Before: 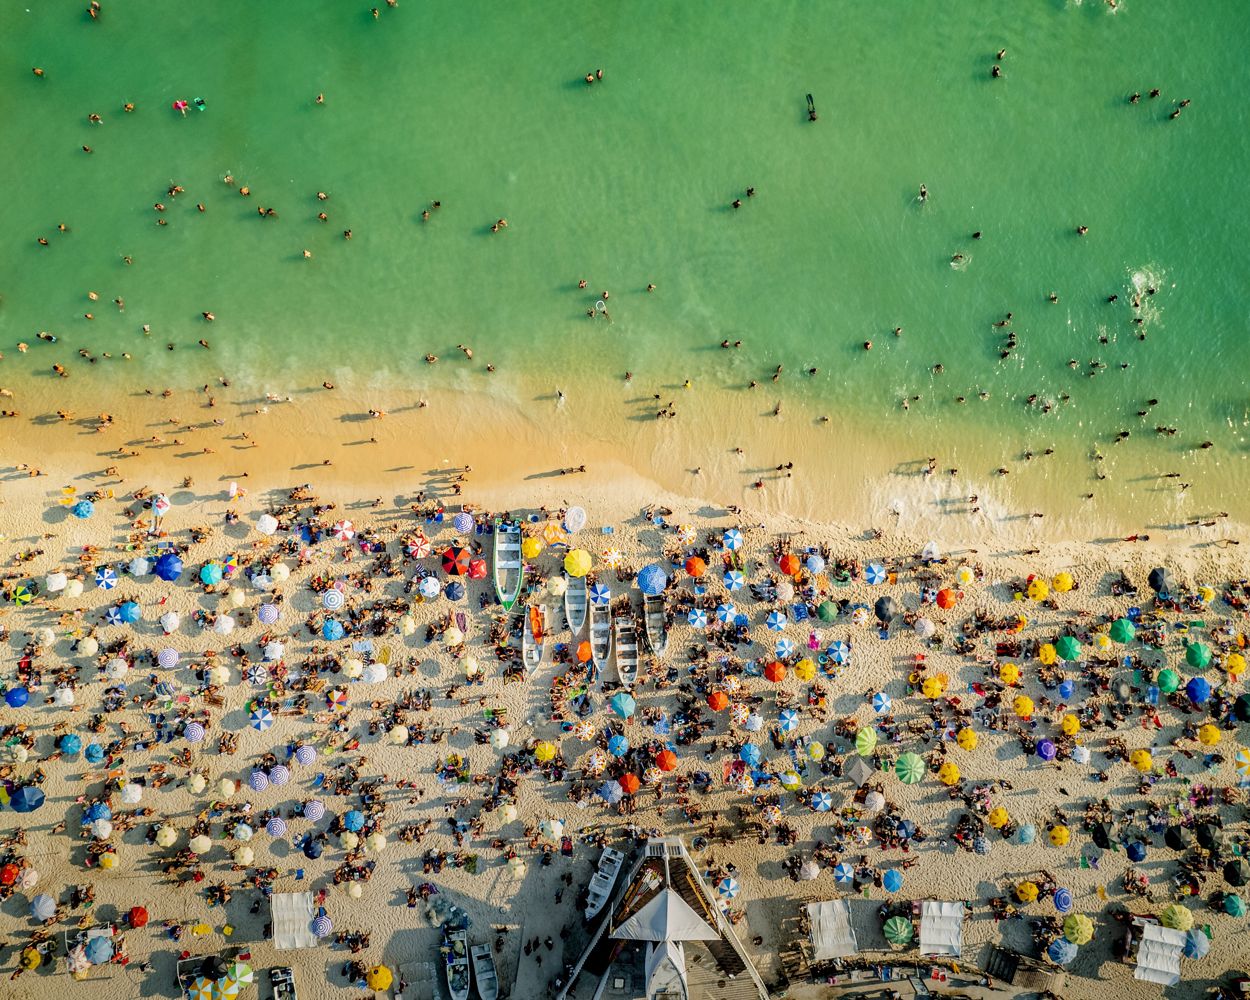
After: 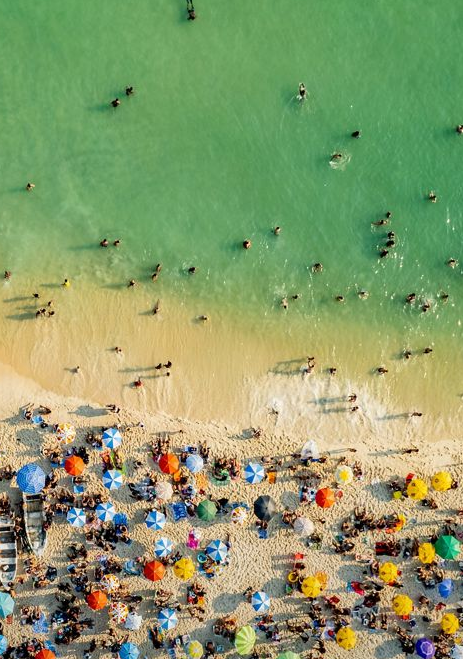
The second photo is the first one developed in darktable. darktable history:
exposure: compensate highlight preservation false
crop and rotate: left 49.686%, top 10.153%, right 13.219%, bottom 23.93%
